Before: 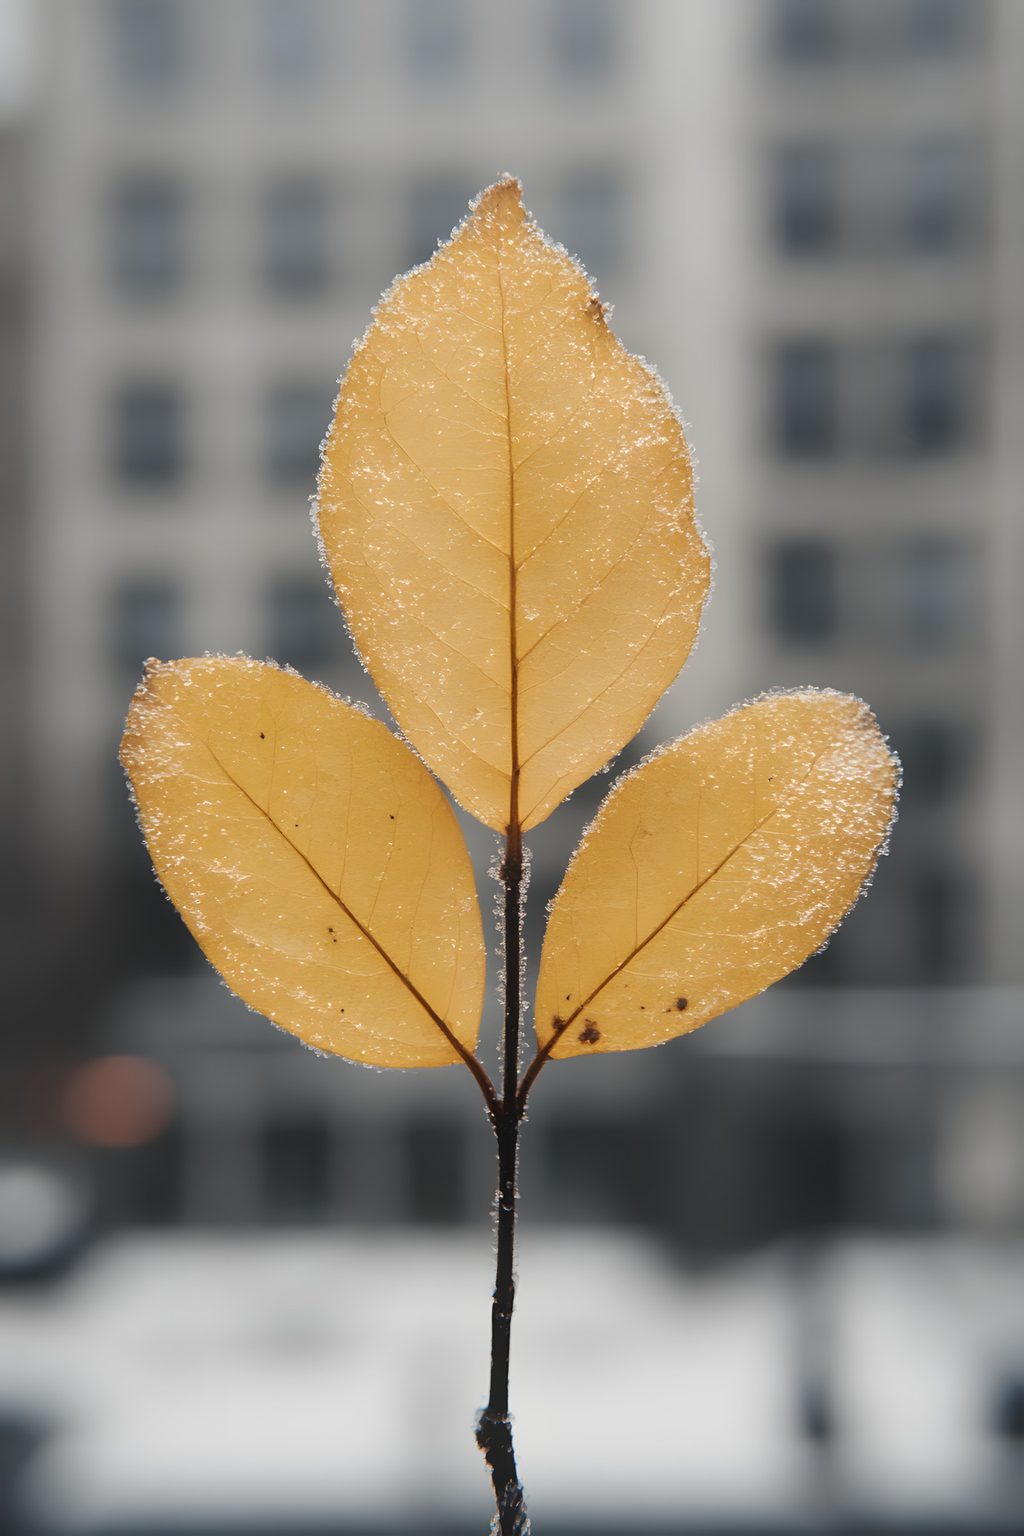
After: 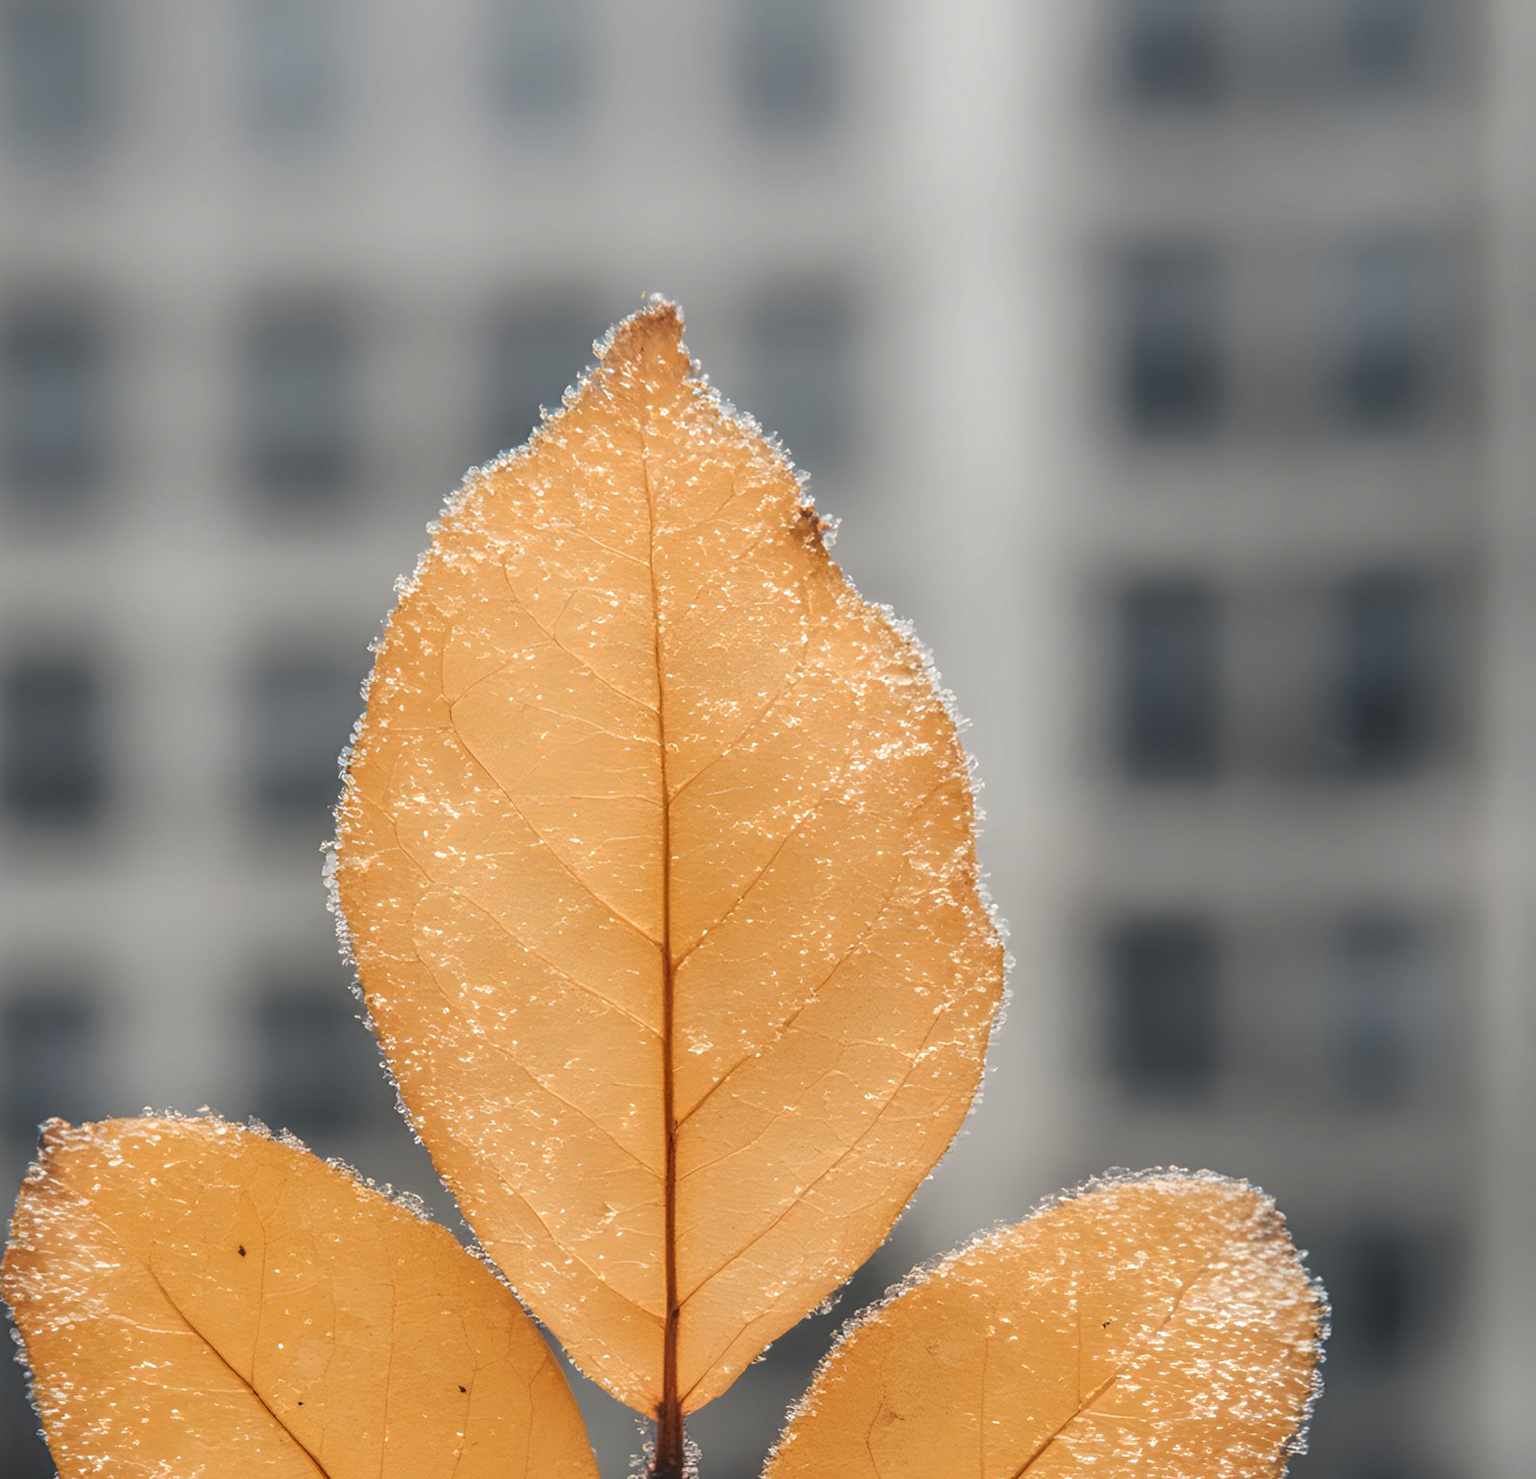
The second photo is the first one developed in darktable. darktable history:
color zones: curves: ch1 [(0.235, 0.558) (0.75, 0.5)]; ch2 [(0.25, 0.462) (0.749, 0.457)]
crop and rotate: left 11.746%, bottom 43.336%
local contrast: highlights 74%, shadows 55%, detail 177%, midtone range 0.209
